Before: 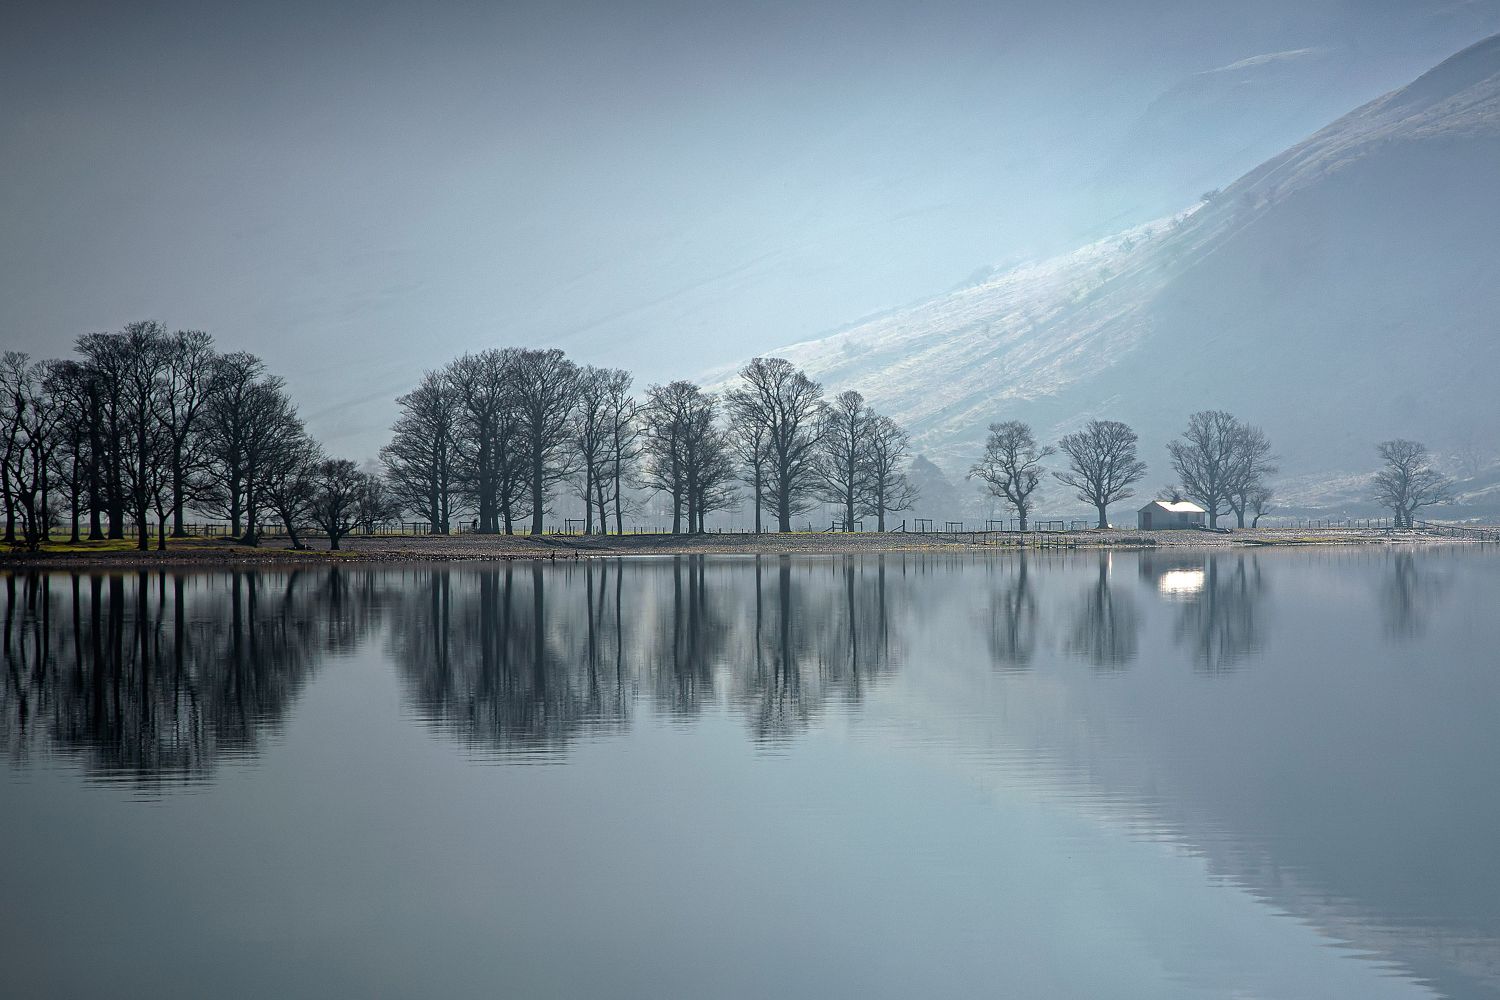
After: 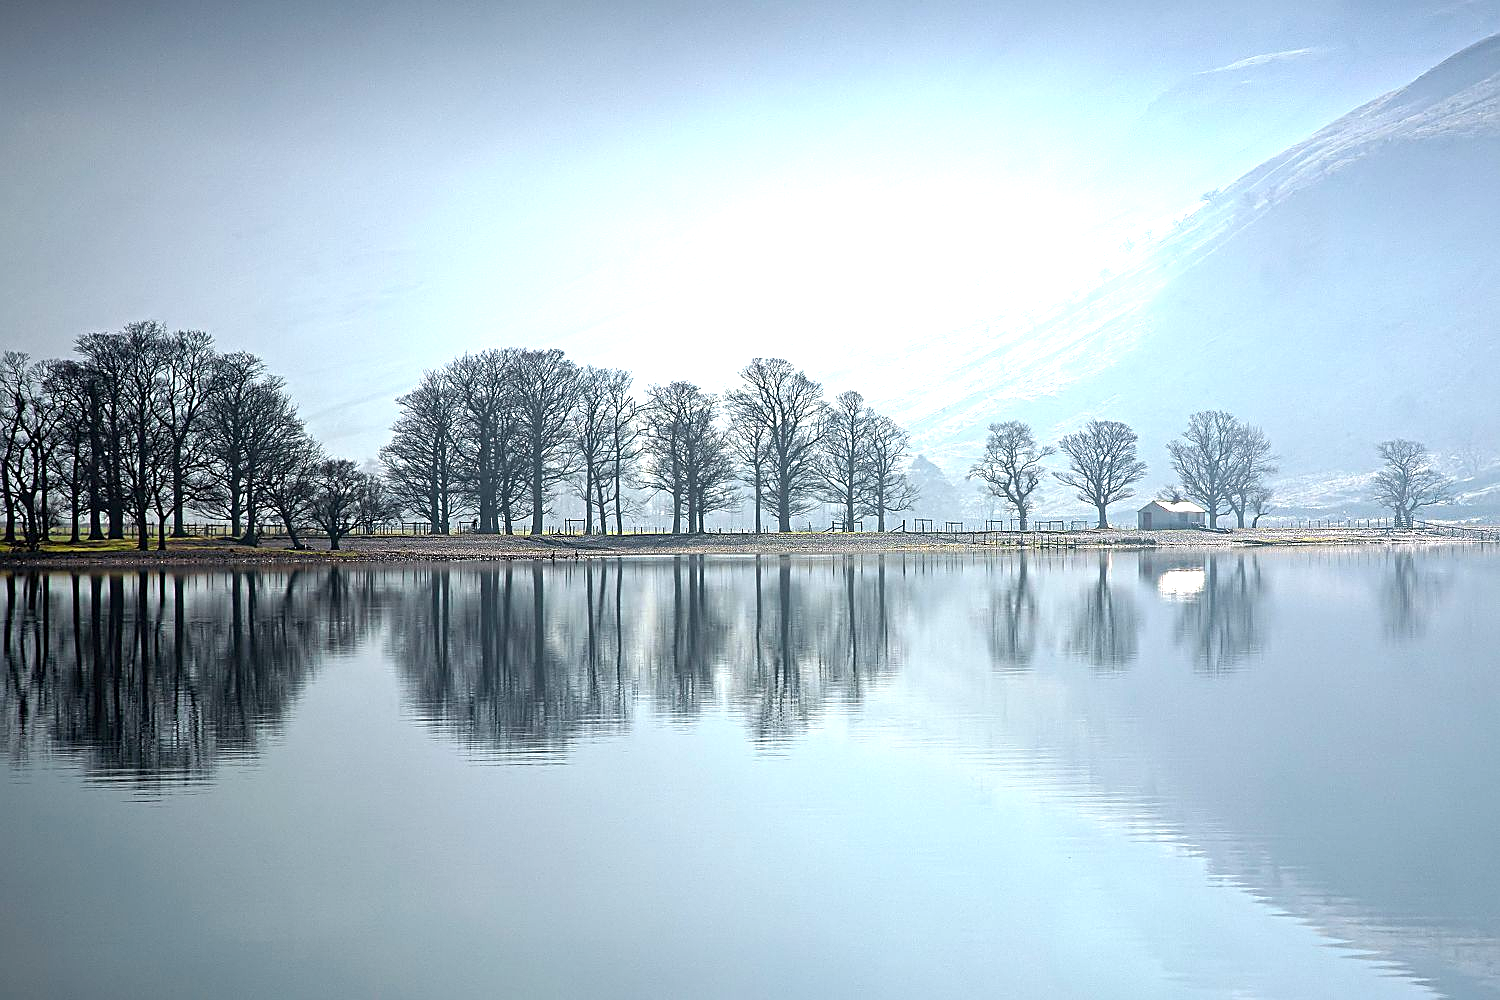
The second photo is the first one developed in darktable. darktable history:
exposure: black level correction 0, exposure 1.099 EV, compensate highlight preservation false
sharpen: on, module defaults
